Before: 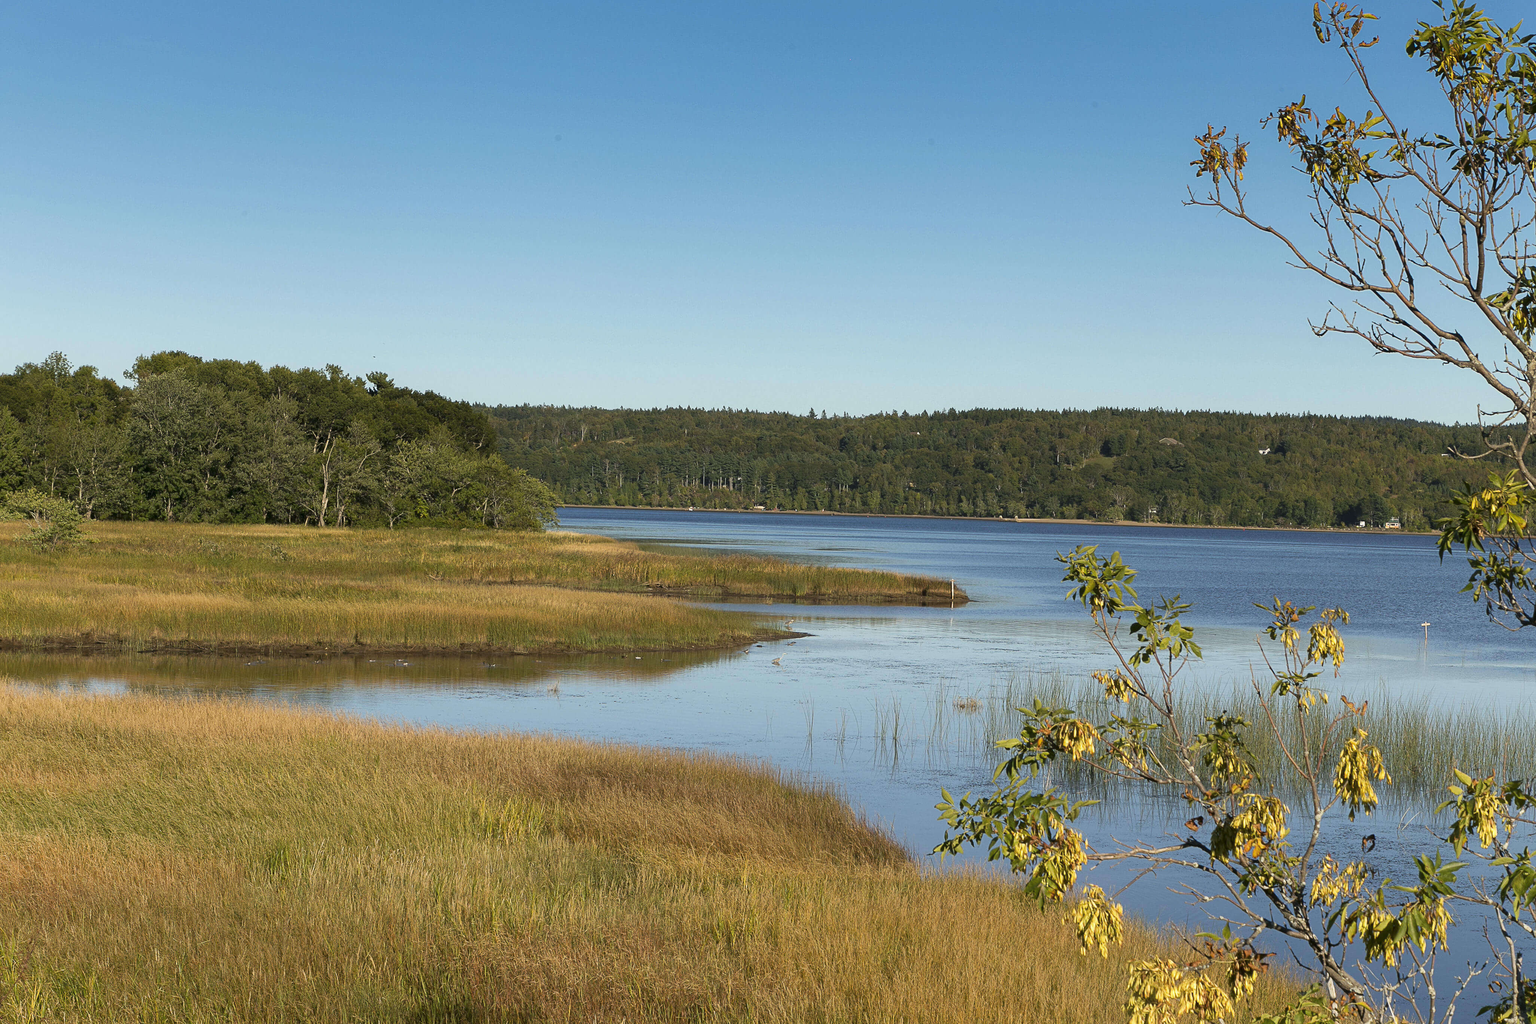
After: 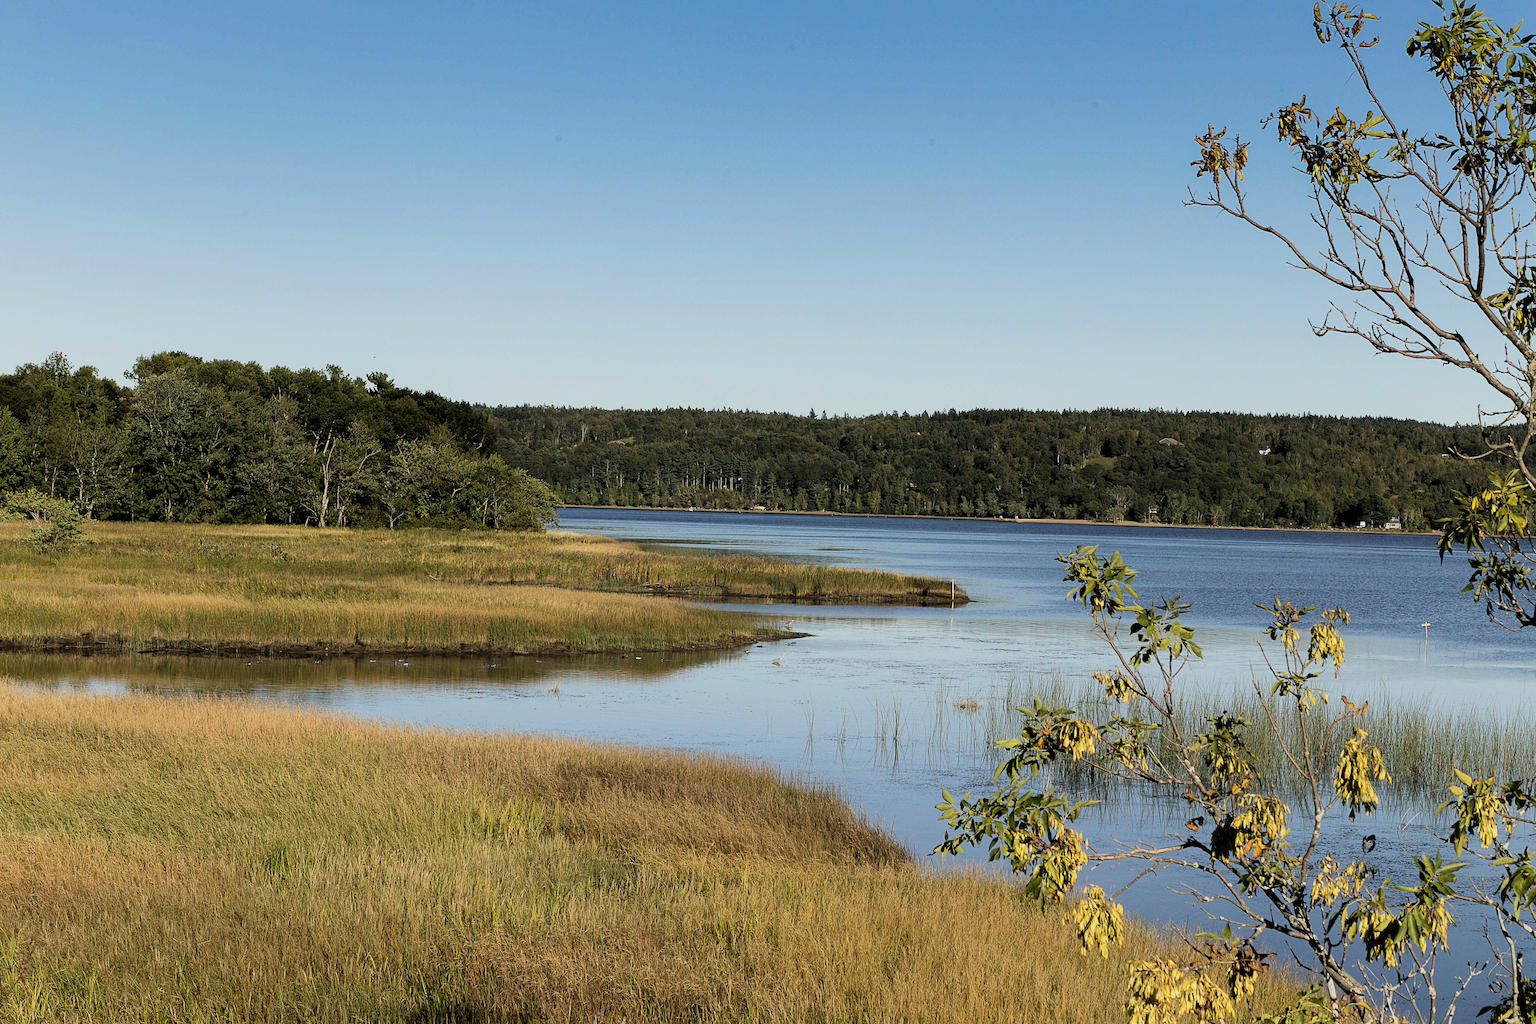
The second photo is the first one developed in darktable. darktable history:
exposure: exposure 0.014 EV, compensate highlight preservation false
filmic rgb: black relative exposure -5 EV, hardness 2.88, contrast 1.4, highlights saturation mix -30%
